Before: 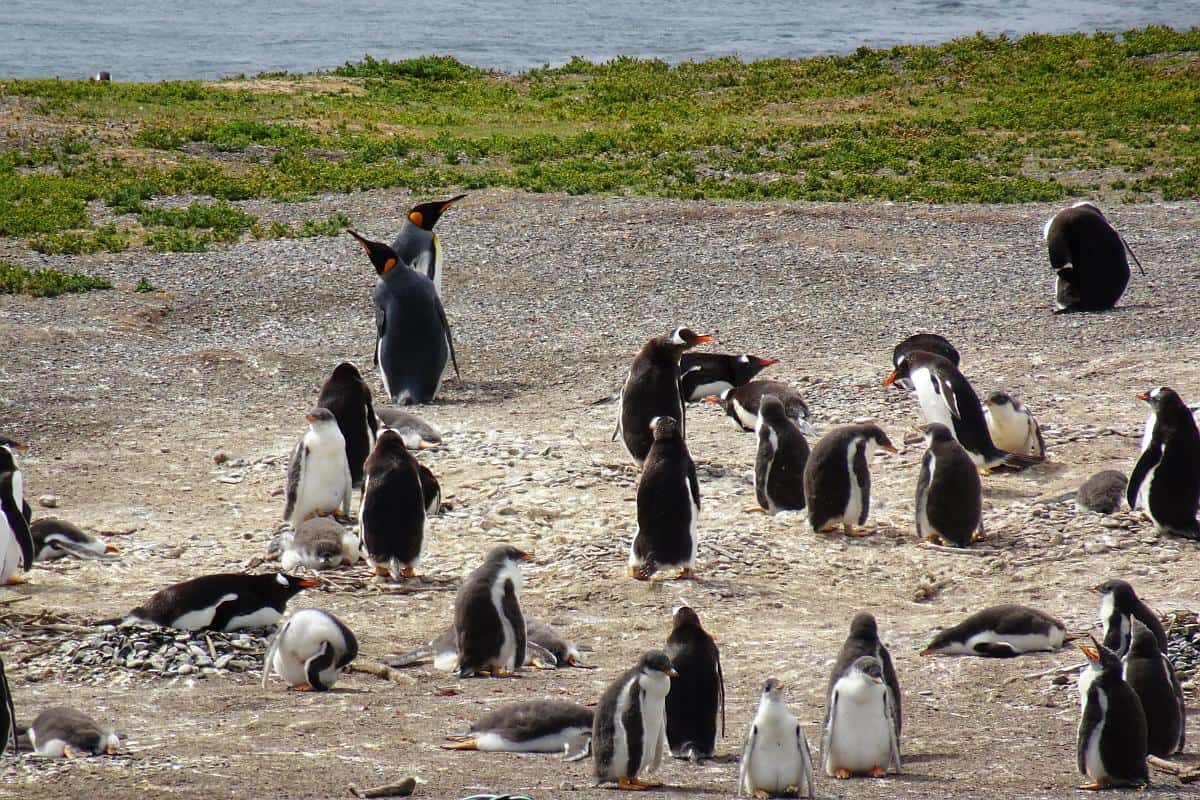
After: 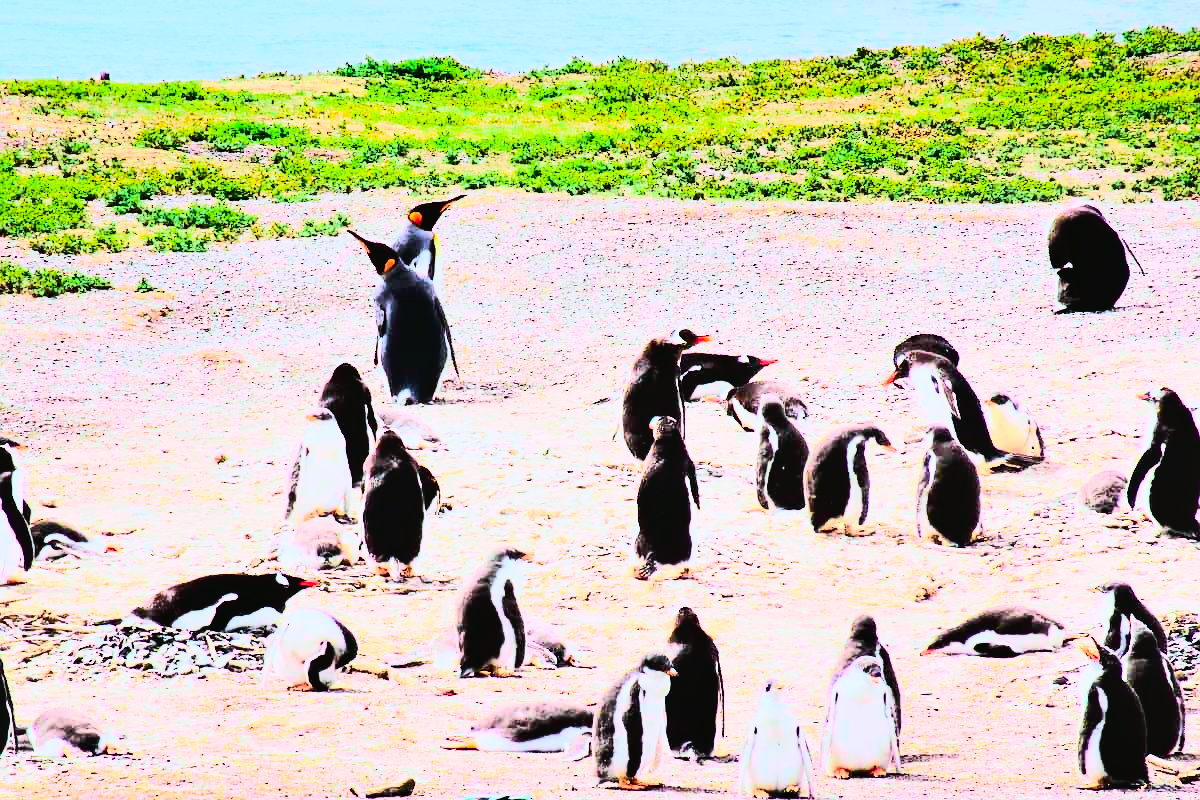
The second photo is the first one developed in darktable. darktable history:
color balance rgb: perceptual saturation grading › global saturation 20%, global vibrance 20%
shadows and highlights: soften with gaussian
exposure: exposure 1.15 EV, compensate highlight preservation false
white balance: red 0.967, blue 1.119, emerald 0.756
rgb curve: curves: ch0 [(0, 0) (0.21, 0.15) (0.24, 0.21) (0.5, 0.75) (0.75, 0.96) (0.89, 0.99) (1, 1)]; ch1 [(0, 0.02) (0.21, 0.13) (0.25, 0.2) (0.5, 0.67) (0.75, 0.9) (0.89, 0.97) (1, 1)]; ch2 [(0, 0.02) (0.21, 0.13) (0.25, 0.2) (0.5, 0.67) (0.75, 0.9) (0.89, 0.97) (1, 1)], compensate middle gray true
tone curve: curves: ch0 [(0, 0.039) (0.113, 0.081) (0.204, 0.204) (0.498, 0.608) (0.709, 0.819) (0.984, 0.961)]; ch1 [(0, 0) (0.172, 0.123) (0.317, 0.272) (0.414, 0.382) (0.476, 0.479) (0.505, 0.501) (0.528, 0.54) (0.618, 0.647) (0.709, 0.764) (1, 1)]; ch2 [(0, 0) (0.411, 0.424) (0.492, 0.502) (0.521, 0.513) (0.537, 0.57) (0.686, 0.638) (1, 1)], color space Lab, independent channels, preserve colors none
